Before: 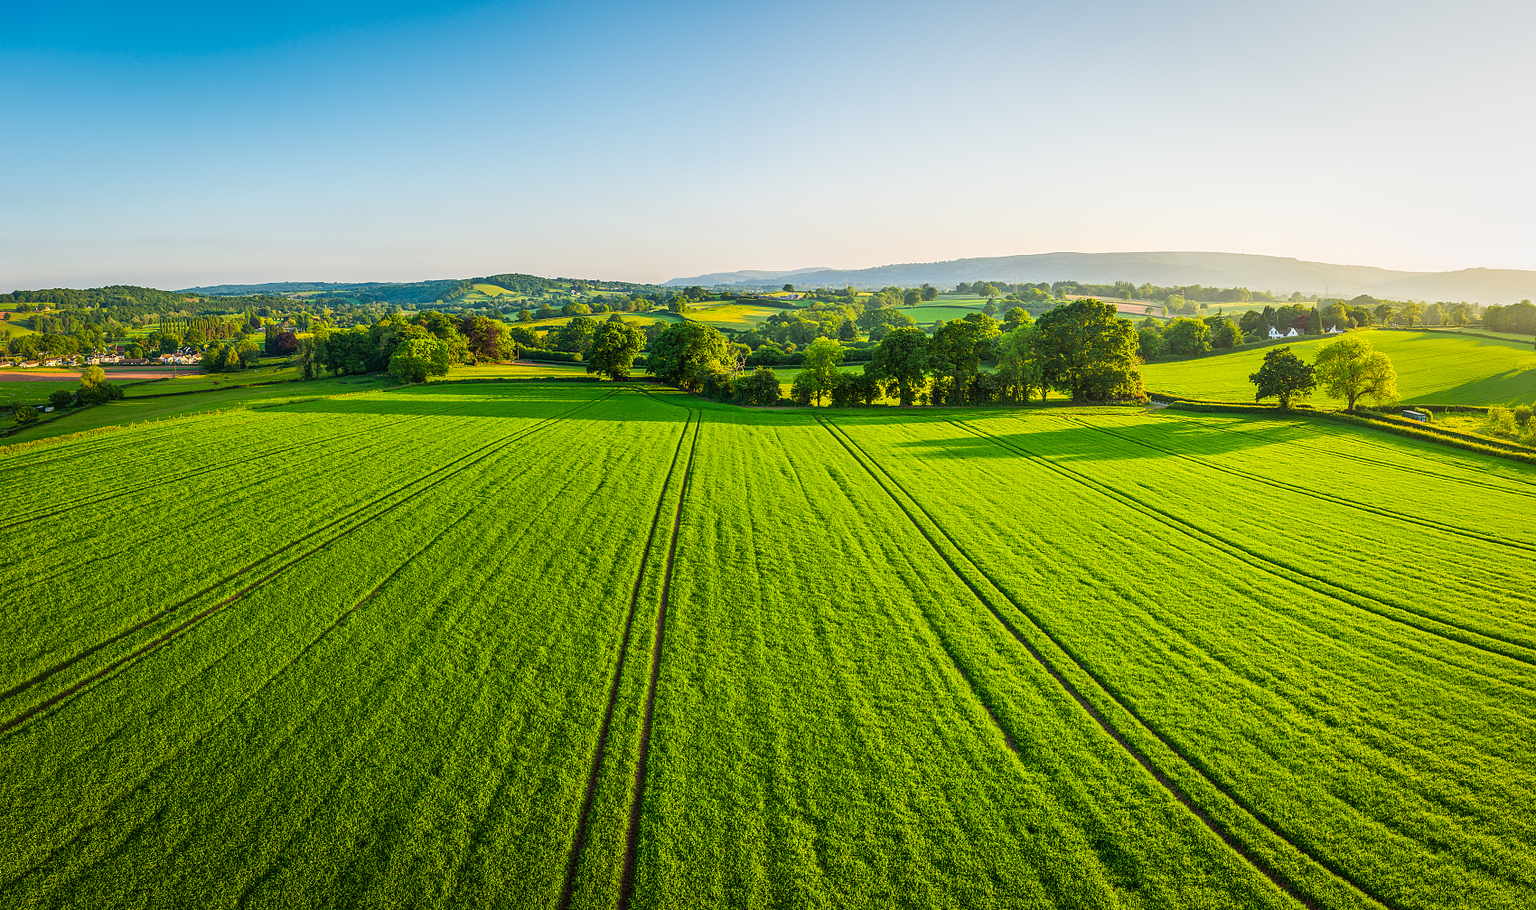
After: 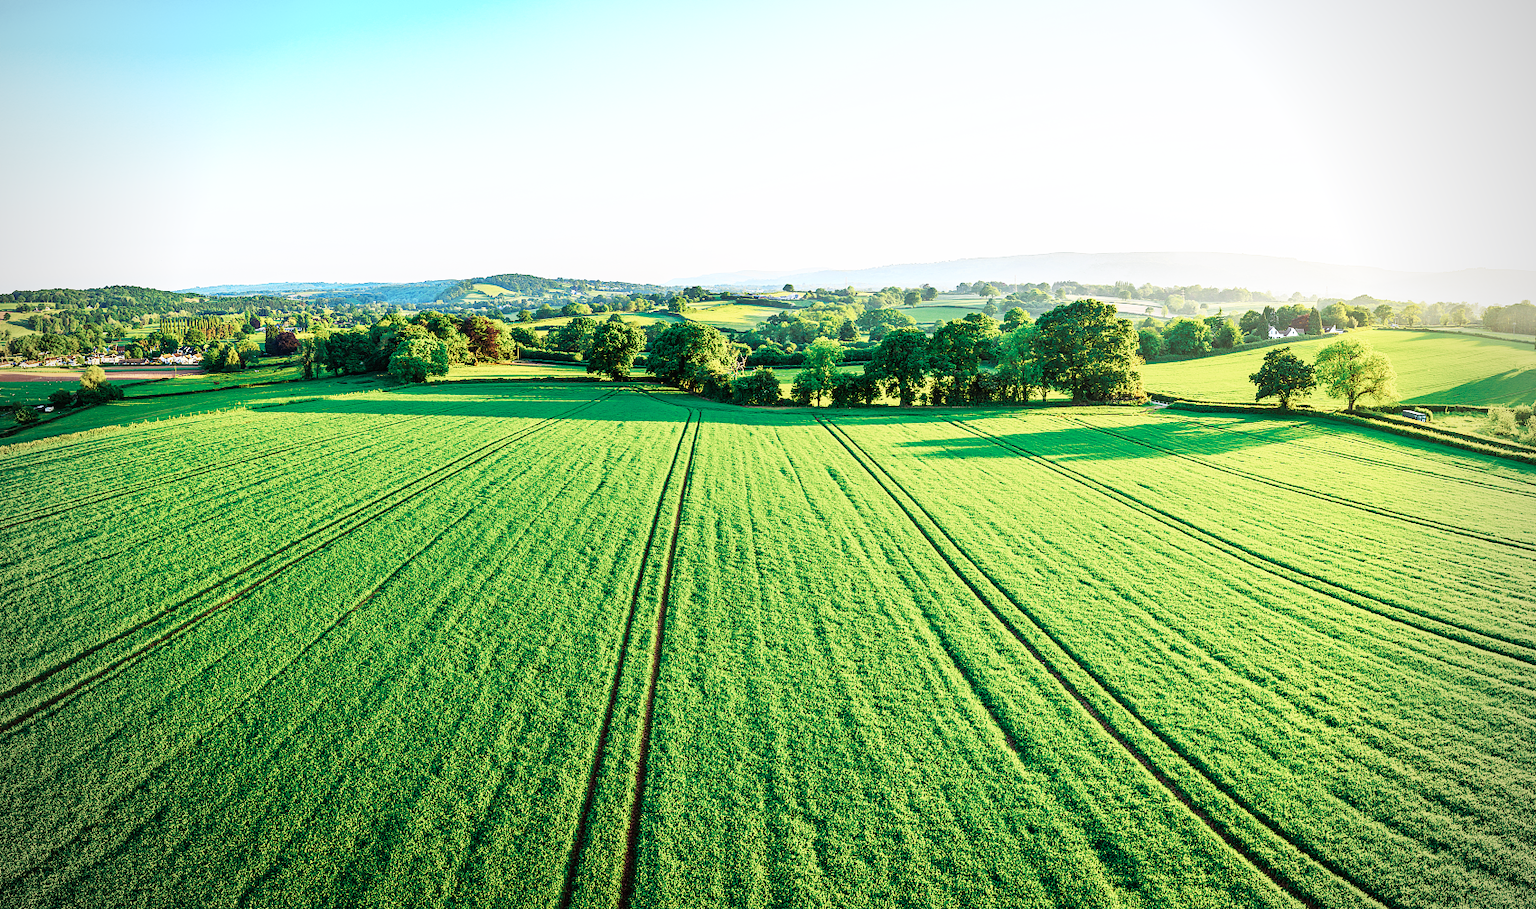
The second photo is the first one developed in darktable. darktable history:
vignetting: on, module defaults
color zones: curves: ch0 [(0, 0.5) (0.125, 0.4) (0.25, 0.5) (0.375, 0.4) (0.5, 0.4) (0.625, 0.6) (0.75, 0.6) (0.875, 0.5)]; ch1 [(0, 0.35) (0.125, 0.45) (0.25, 0.35) (0.375, 0.35) (0.5, 0.35) (0.625, 0.35) (0.75, 0.45) (0.875, 0.35)]; ch2 [(0, 0.6) (0.125, 0.5) (0.25, 0.5) (0.375, 0.6) (0.5, 0.6) (0.625, 0.5) (0.75, 0.5) (0.875, 0.5)]
color calibration: illuminant as shot in camera, x 0.358, y 0.373, temperature 4628.91 K
base curve: curves: ch0 [(0, 0) (0.007, 0.004) (0.027, 0.03) (0.046, 0.07) (0.207, 0.54) (0.442, 0.872) (0.673, 0.972) (1, 1)], preserve colors none
